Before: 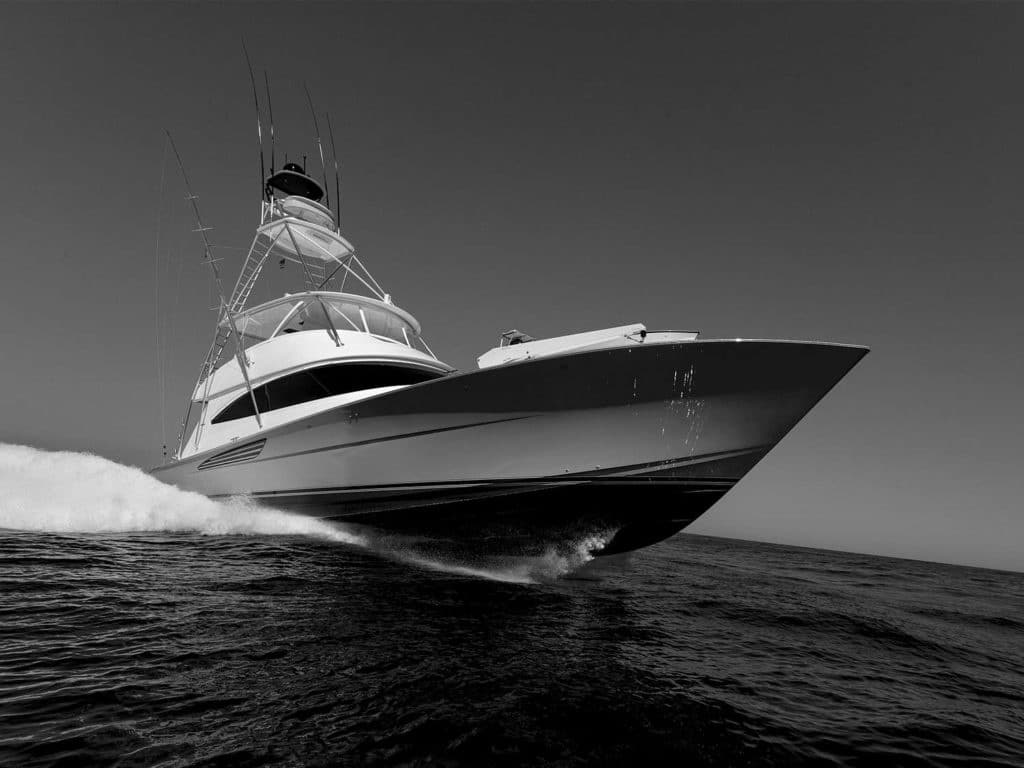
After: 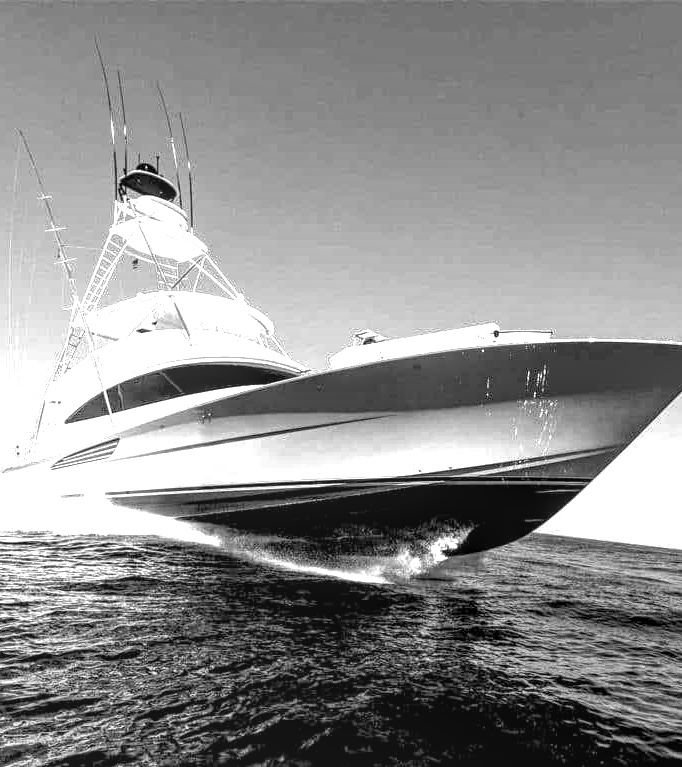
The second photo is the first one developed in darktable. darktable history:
local contrast: highlights 61%, detail 143%, midtone range 0.428
exposure: black level correction 0.001, exposure 2.607 EV, compensate exposure bias true, compensate highlight preservation false
tone equalizer: -8 EV 0.25 EV, -7 EV 0.417 EV, -6 EV 0.417 EV, -5 EV 0.25 EV, -3 EV -0.25 EV, -2 EV -0.417 EV, -1 EV -0.417 EV, +0 EV -0.25 EV, edges refinement/feathering 500, mask exposure compensation -1.57 EV, preserve details guided filter
crop and rotate: left 14.385%, right 18.948%
color balance rgb: shadows lift › luminance -20%, power › hue 72.24°, highlights gain › luminance 15%, global offset › hue 171.6°, perceptual saturation grading › highlights -15%, perceptual saturation grading › shadows 25%, global vibrance 30%, contrast 10%
